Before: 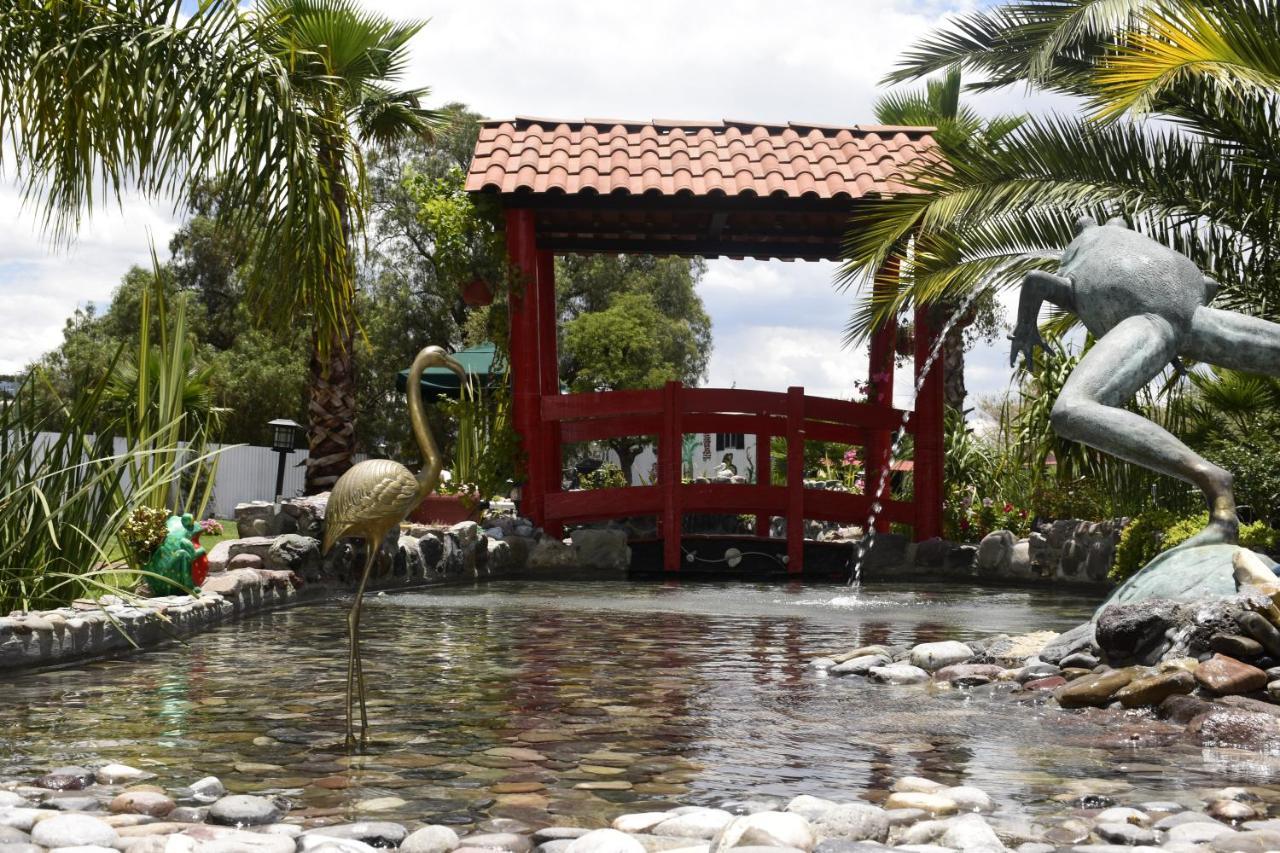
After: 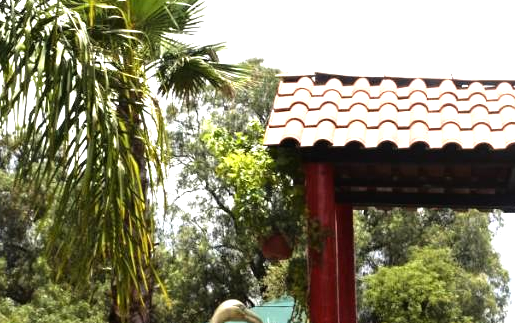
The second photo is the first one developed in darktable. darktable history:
levels: mode automatic
exposure: exposure 0.564 EV, compensate exposure bias true, compensate highlight preservation false
tone equalizer: -8 EV -0.762 EV, -7 EV -0.675 EV, -6 EV -0.596 EV, -5 EV -0.416 EV, -3 EV 0.372 EV, -2 EV 0.6 EV, -1 EV 0.676 EV, +0 EV 0.74 EV
crop: left 15.73%, top 5.453%, right 44.027%, bottom 56.59%
